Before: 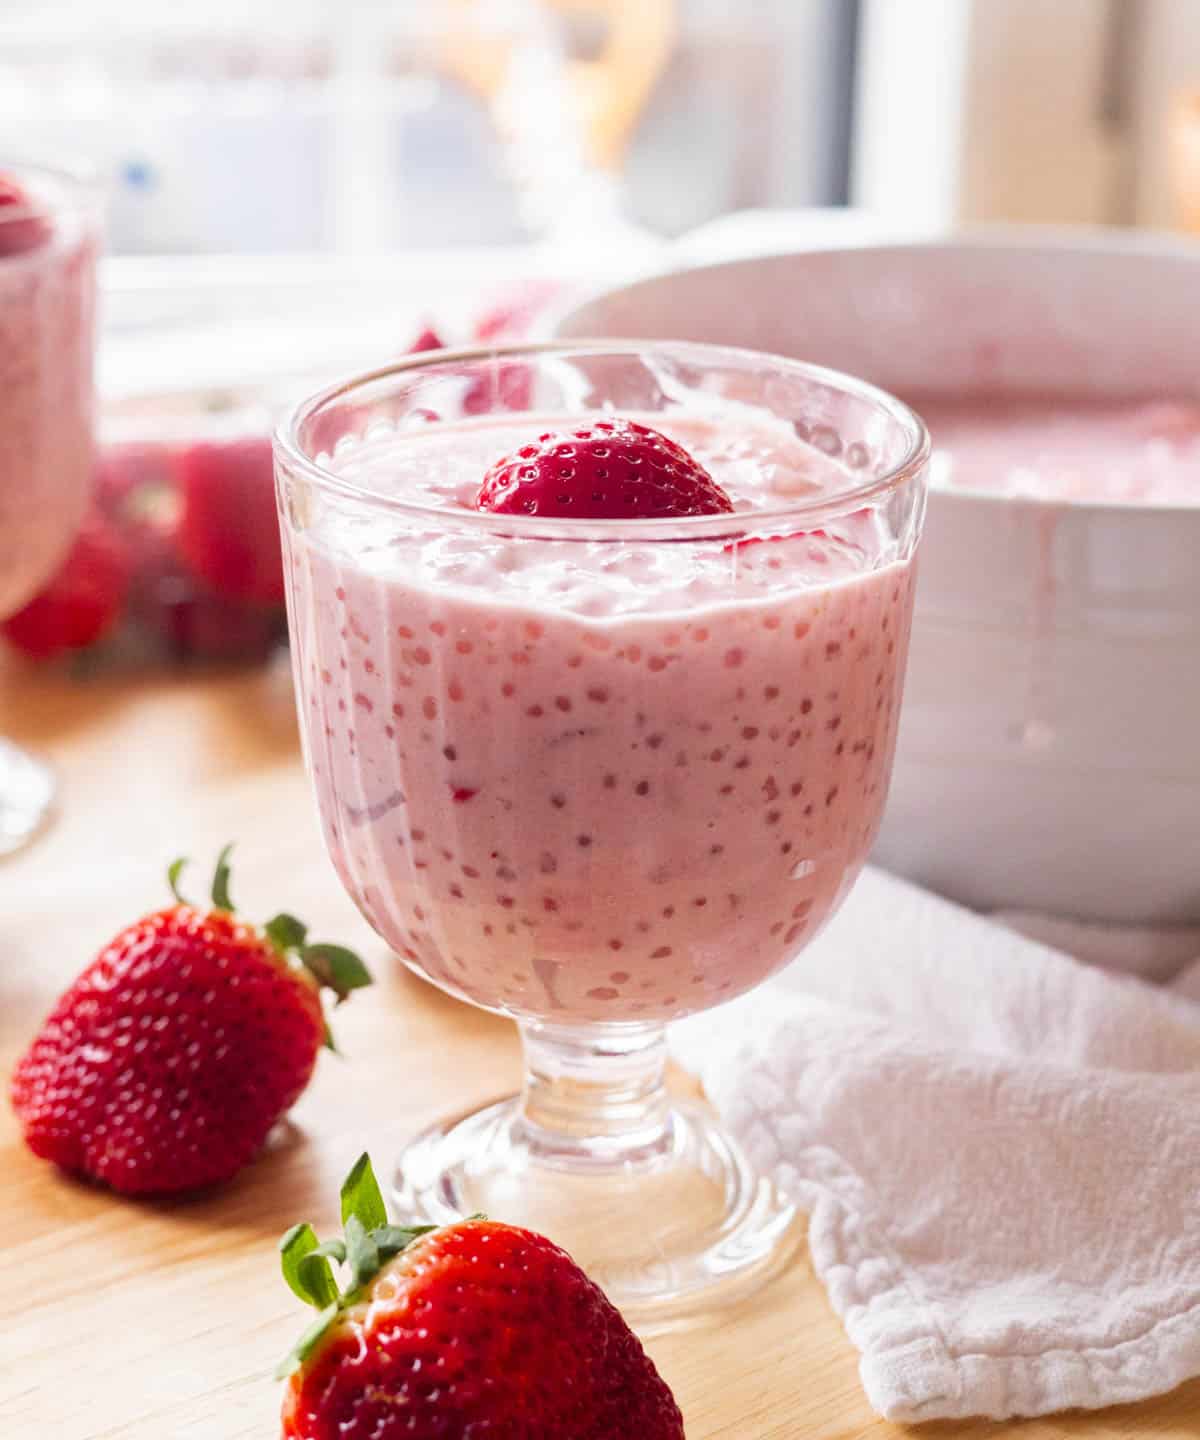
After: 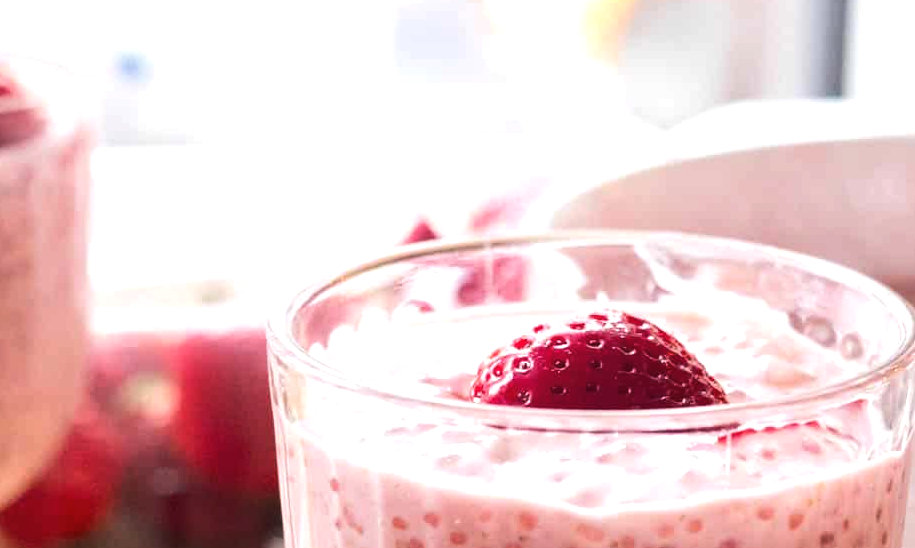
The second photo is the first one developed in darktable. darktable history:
crop: left 0.579%, top 7.627%, right 23.167%, bottom 54.275%
tone equalizer: -8 EV -0.417 EV, -7 EV -0.389 EV, -6 EV -0.333 EV, -5 EV -0.222 EV, -3 EV 0.222 EV, -2 EV 0.333 EV, -1 EV 0.389 EV, +0 EV 0.417 EV, edges refinement/feathering 500, mask exposure compensation -1.57 EV, preserve details no
tone curve: curves: ch0 [(0, 0.032) (0.181, 0.156) (0.751, 0.762) (1, 1)], color space Lab, linked channels, preserve colors none
